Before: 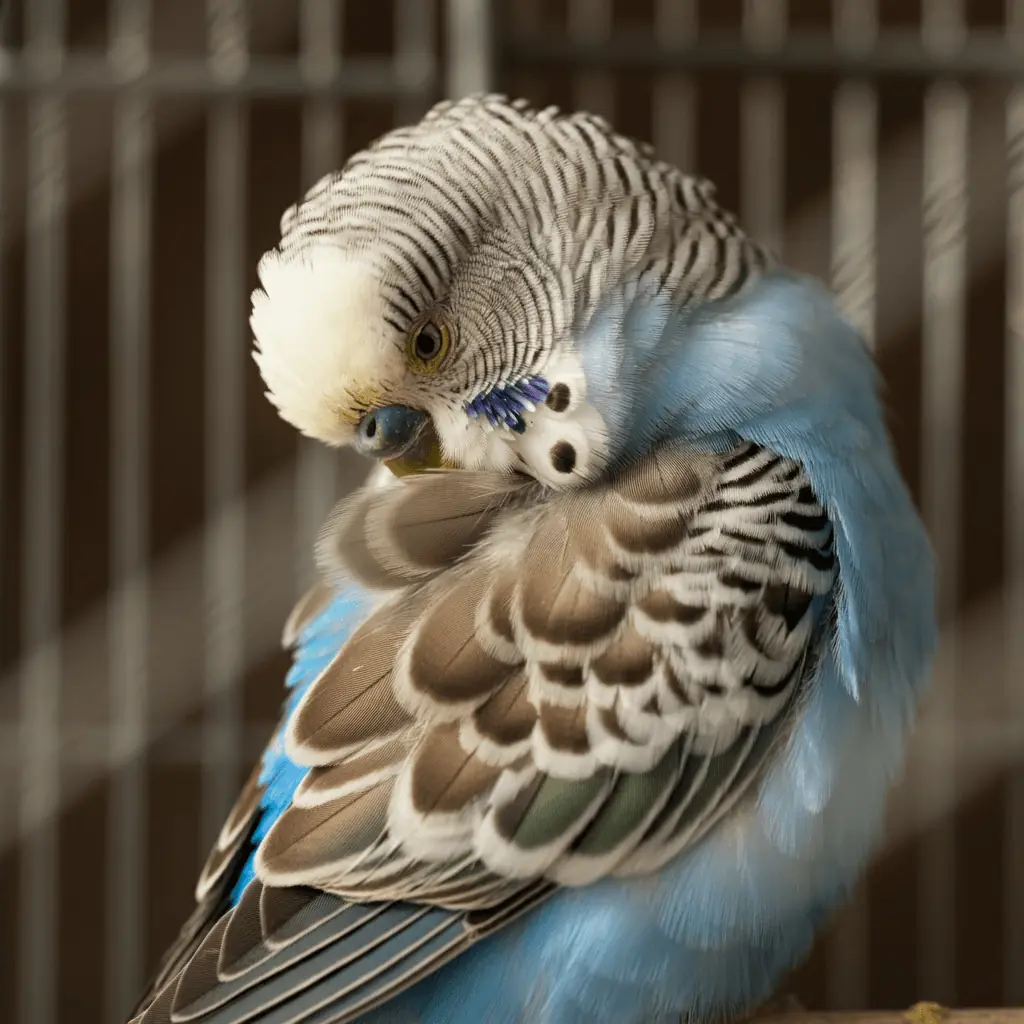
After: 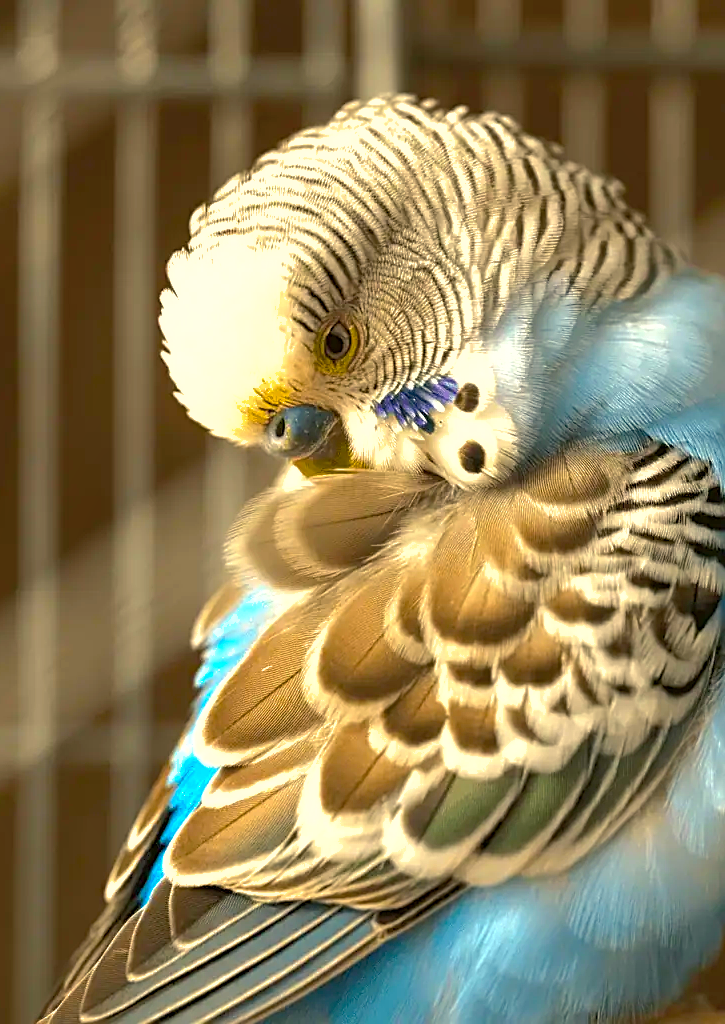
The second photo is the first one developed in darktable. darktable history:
color correction: highlights b* 2.95
shadows and highlights: on, module defaults
sharpen: on, module defaults
color balance rgb: shadows lift › chroma 0.78%, shadows lift › hue 114.64°, highlights gain › chroma 3.073%, highlights gain › hue 77.6°, shadows fall-off 100.811%, linear chroma grading › global chroma 9.664%, perceptual saturation grading › global saturation 25.587%, mask middle-gray fulcrum 21.849%, global vibrance 20%
crop and rotate: left 8.977%, right 20.205%
exposure: exposure 0.95 EV, compensate highlight preservation false
